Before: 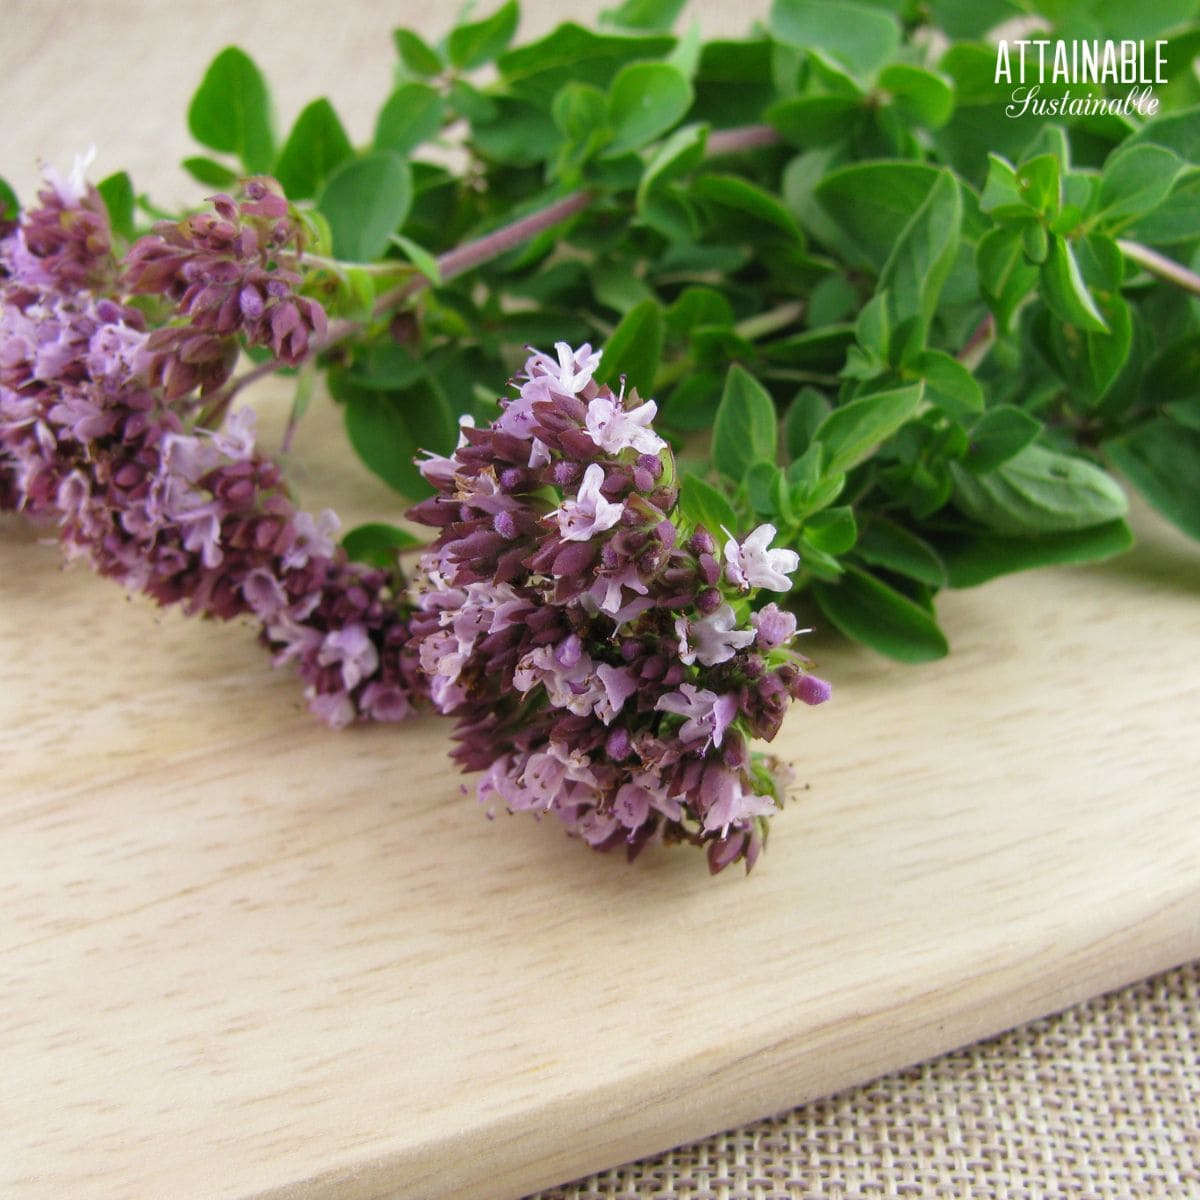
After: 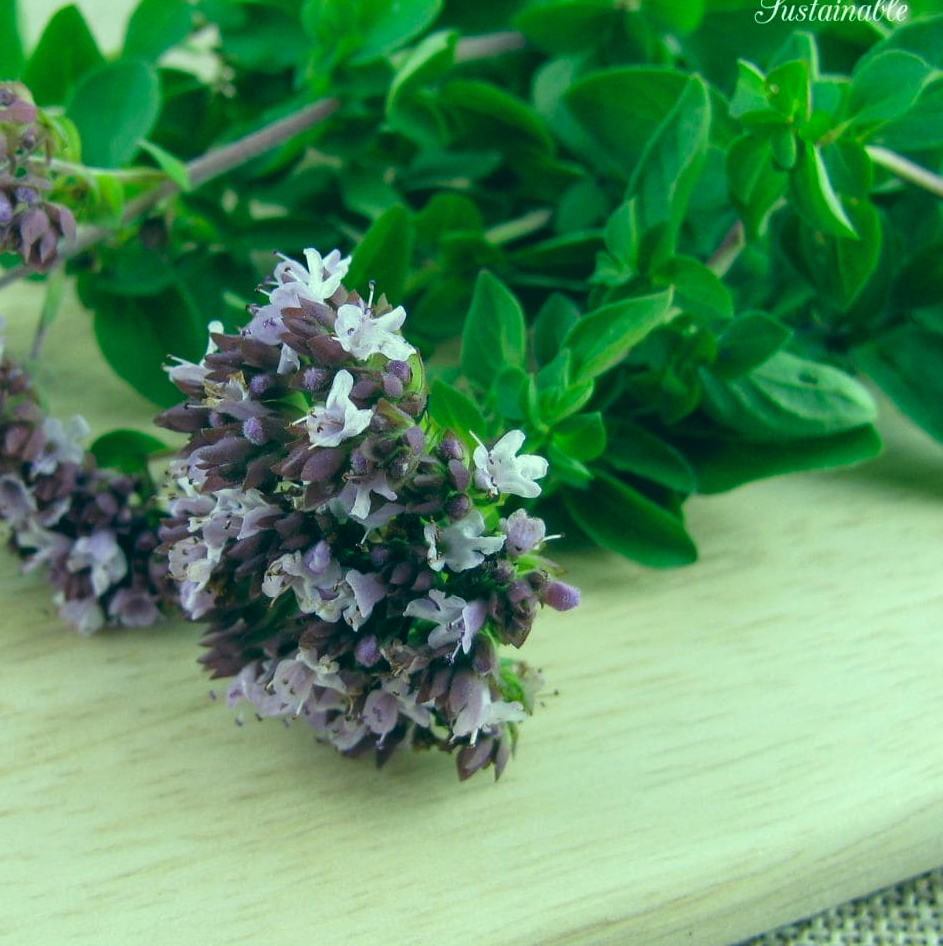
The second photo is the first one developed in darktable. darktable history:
color correction: highlights a* -20.11, highlights b* 9.79, shadows a* -20.64, shadows b* -10.67
crop and rotate: left 20.971%, top 7.853%, right 0.413%, bottom 13.287%
